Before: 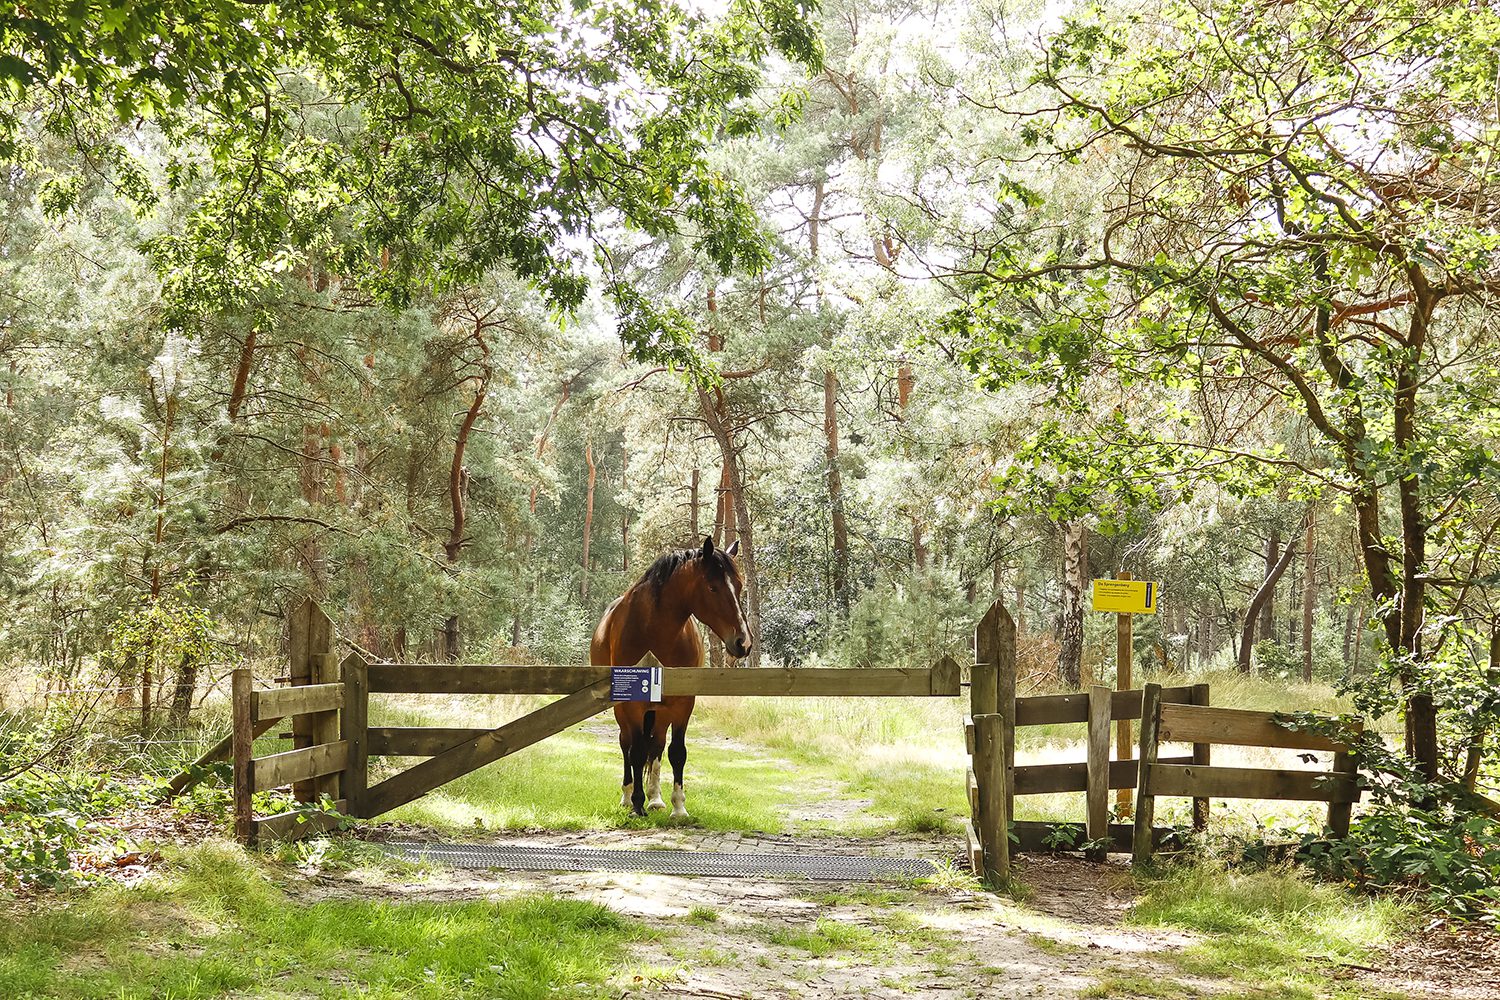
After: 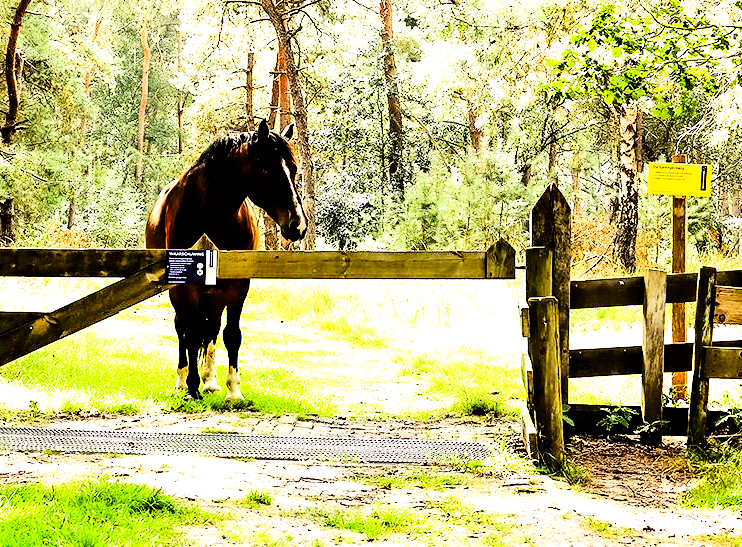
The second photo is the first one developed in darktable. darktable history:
crop: left 29.672%, top 41.786%, right 20.851%, bottom 3.487%
filmic rgb: black relative exposure -8.2 EV, white relative exposure 2.2 EV, threshold 3 EV, hardness 7.11, latitude 85.74%, contrast 1.696, highlights saturation mix -4%, shadows ↔ highlights balance -2.69%, preserve chrominance no, color science v5 (2021), contrast in shadows safe, contrast in highlights safe, enable highlight reconstruction true
tone curve: curves: ch0 [(0, 0) (0.004, 0) (0.133, 0.071) (0.325, 0.456) (0.832, 0.957) (1, 1)], color space Lab, linked channels, preserve colors none
